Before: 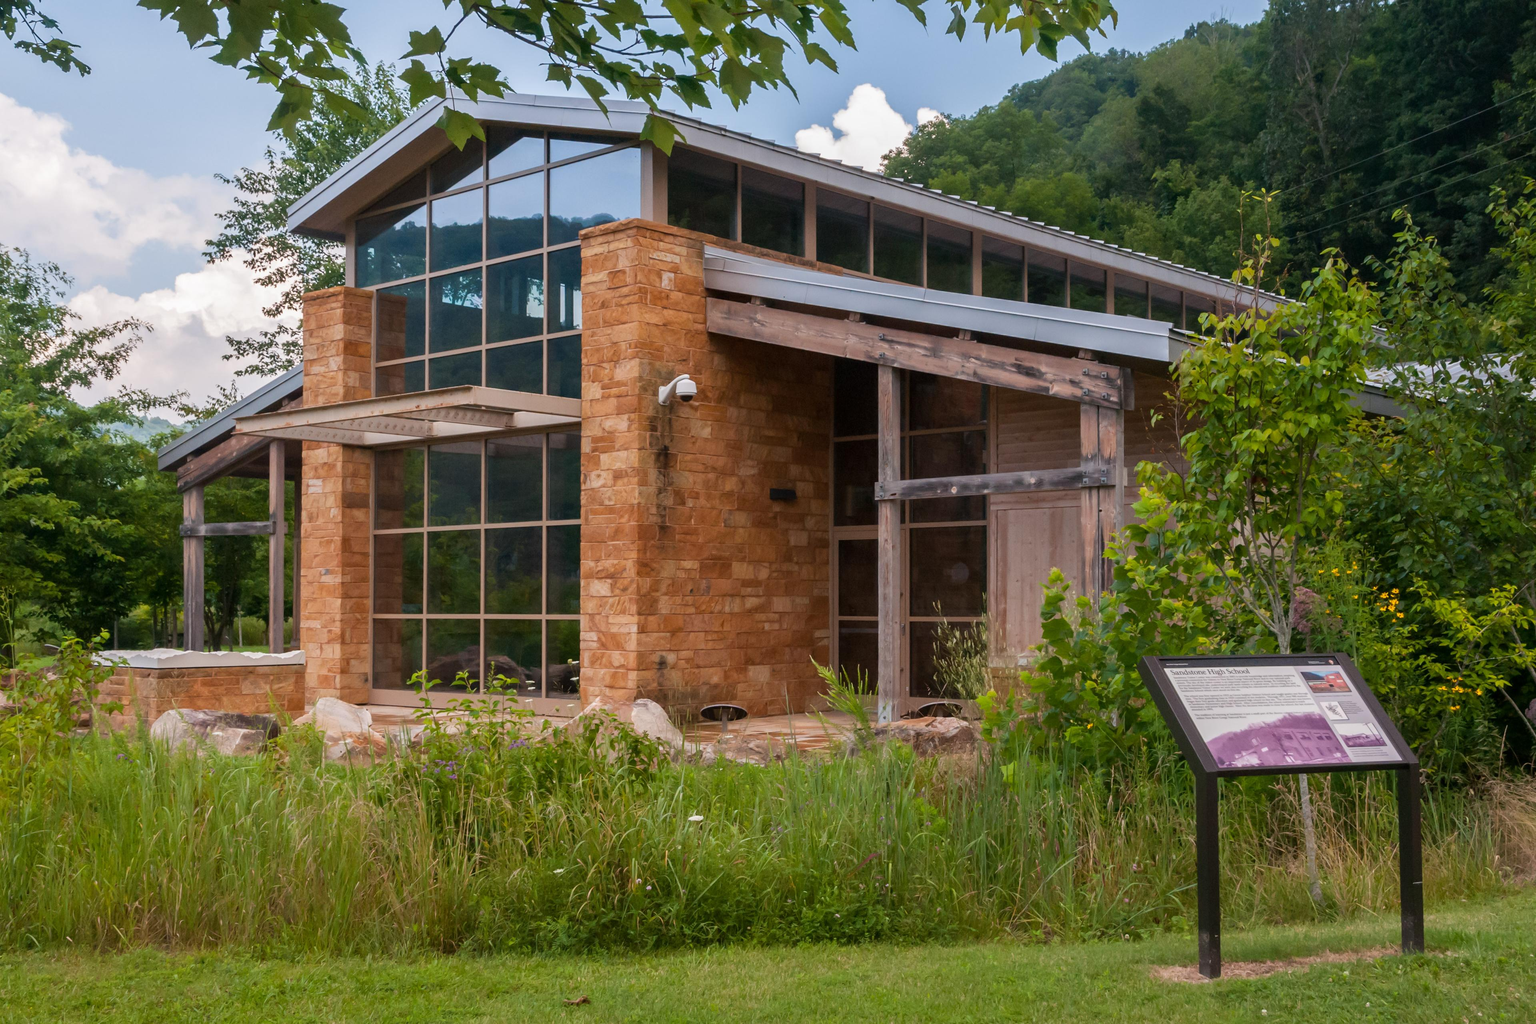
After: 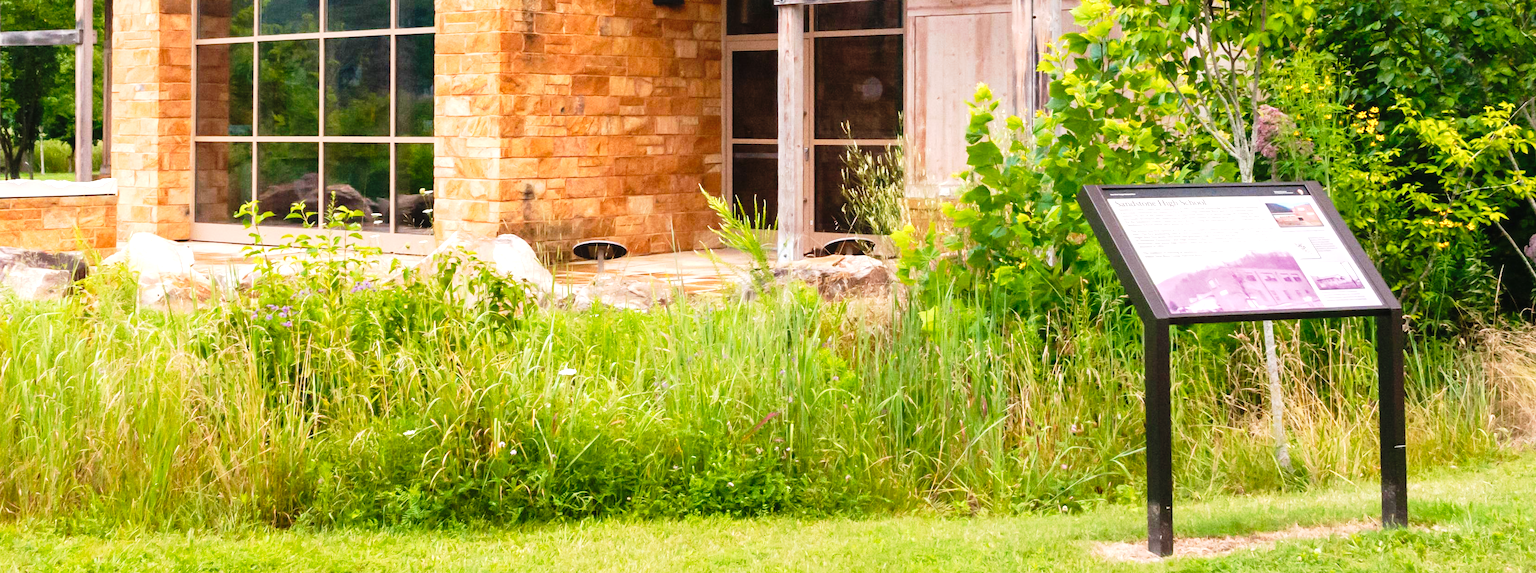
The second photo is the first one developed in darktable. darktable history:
tone curve: curves: ch0 [(0, 0.014) (0.17, 0.099) (0.398, 0.423) (0.725, 0.828) (0.872, 0.918) (1, 0.981)]; ch1 [(0, 0) (0.402, 0.36) (0.489, 0.491) (0.5, 0.503) (0.515, 0.52) (0.545, 0.572) (0.615, 0.662) (0.701, 0.725) (1, 1)]; ch2 [(0, 0) (0.42, 0.458) (0.485, 0.499) (0.503, 0.503) (0.531, 0.542) (0.561, 0.594) (0.644, 0.694) (0.717, 0.753) (1, 0.991)], preserve colors none
exposure: black level correction 0, exposure 1.39 EV, compensate highlight preservation false
crop and rotate: left 13.298%, top 48.476%, bottom 2.918%
